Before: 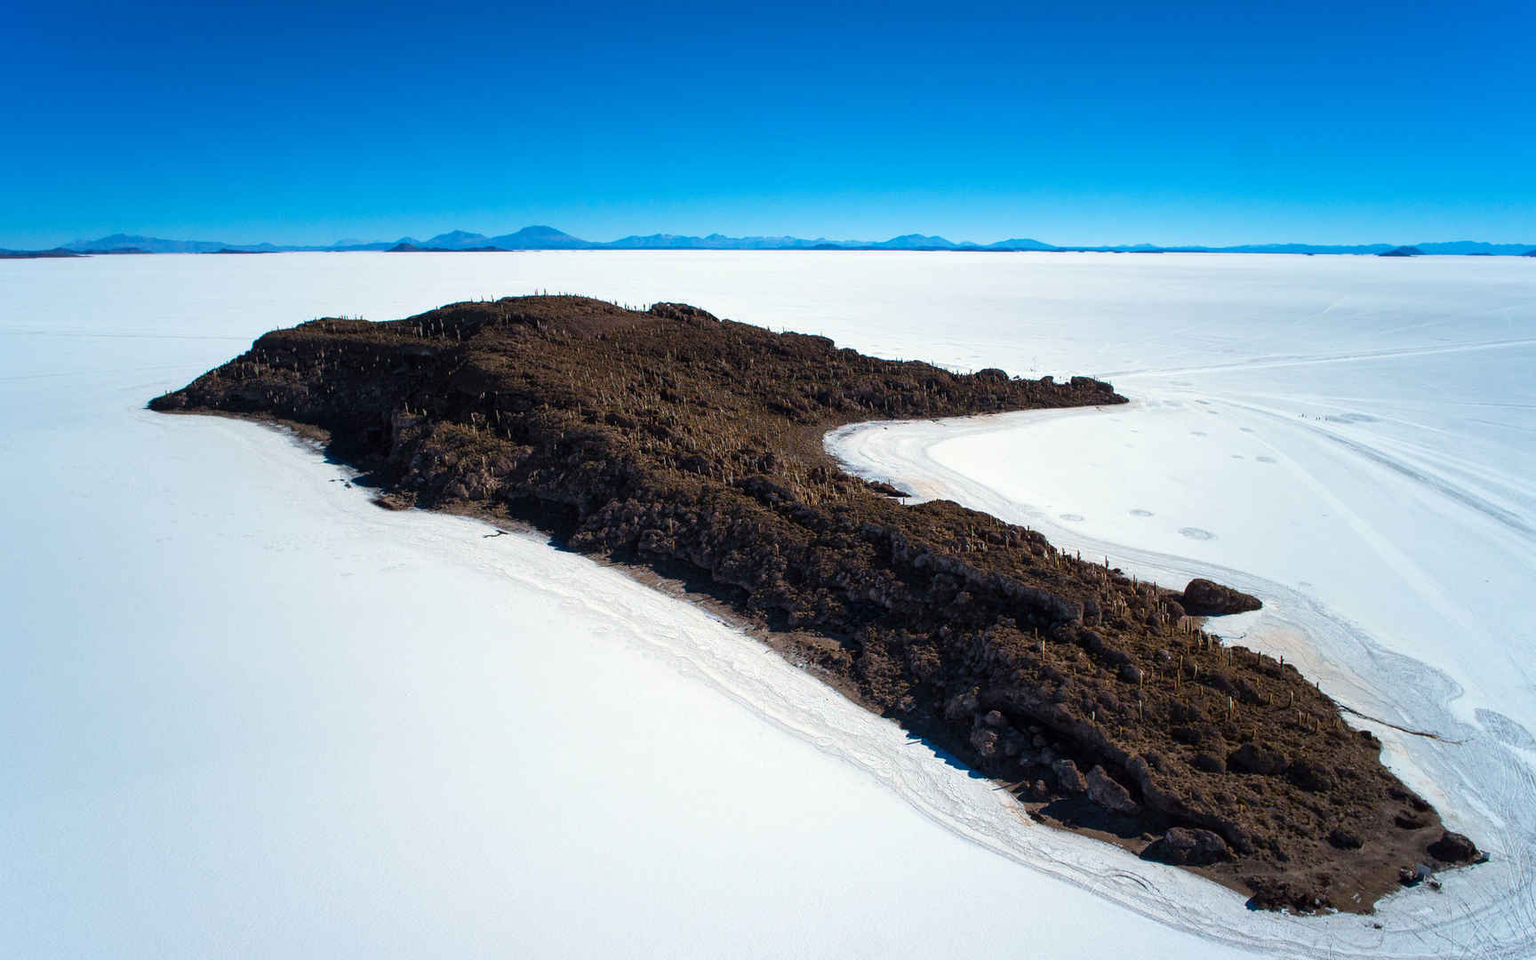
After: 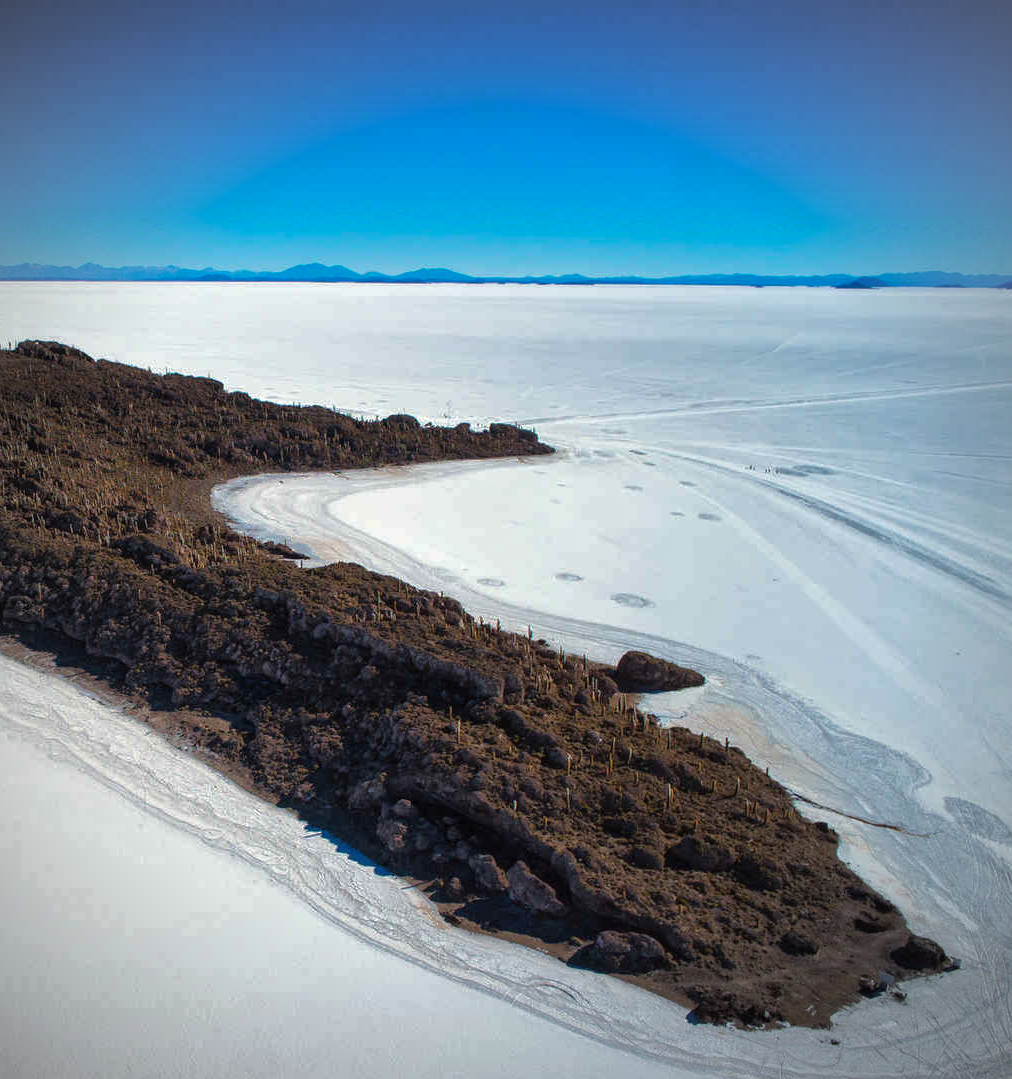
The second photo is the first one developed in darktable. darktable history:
crop: left 41.402%
shadows and highlights: shadows 40, highlights -60
tone curve: curves: ch0 [(0, 0) (0.003, 0.014) (0.011, 0.019) (0.025, 0.029) (0.044, 0.047) (0.069, 0.071) (0.1, 0.101) (0.136, 0.131) (0.177, 0.166) (0.224, 0.212) (0.277, 0.263) (0.335, 0.32) (0.399, 0.387) (0.468, 0.459) (0.543, 0.541) (0.623, 0.626) (0.709, 0.717) (0.801, 0.813) (0.898, 0.909) (1, 1)], preserve colors none
tone equalizer: on, module defaults
vignetting: fall-off start 74.49%, fall-off radius 65.9%, brightness -0.628, saturation -0.68
